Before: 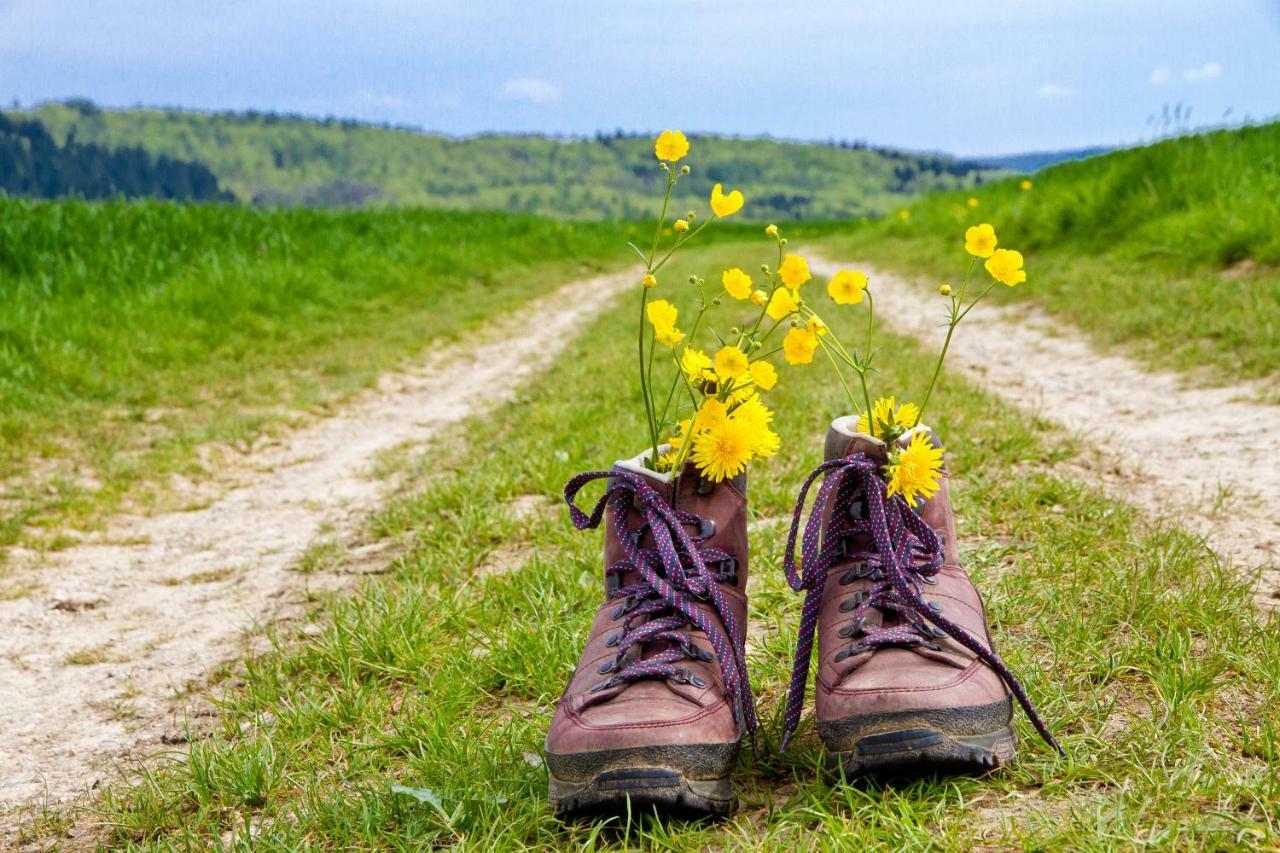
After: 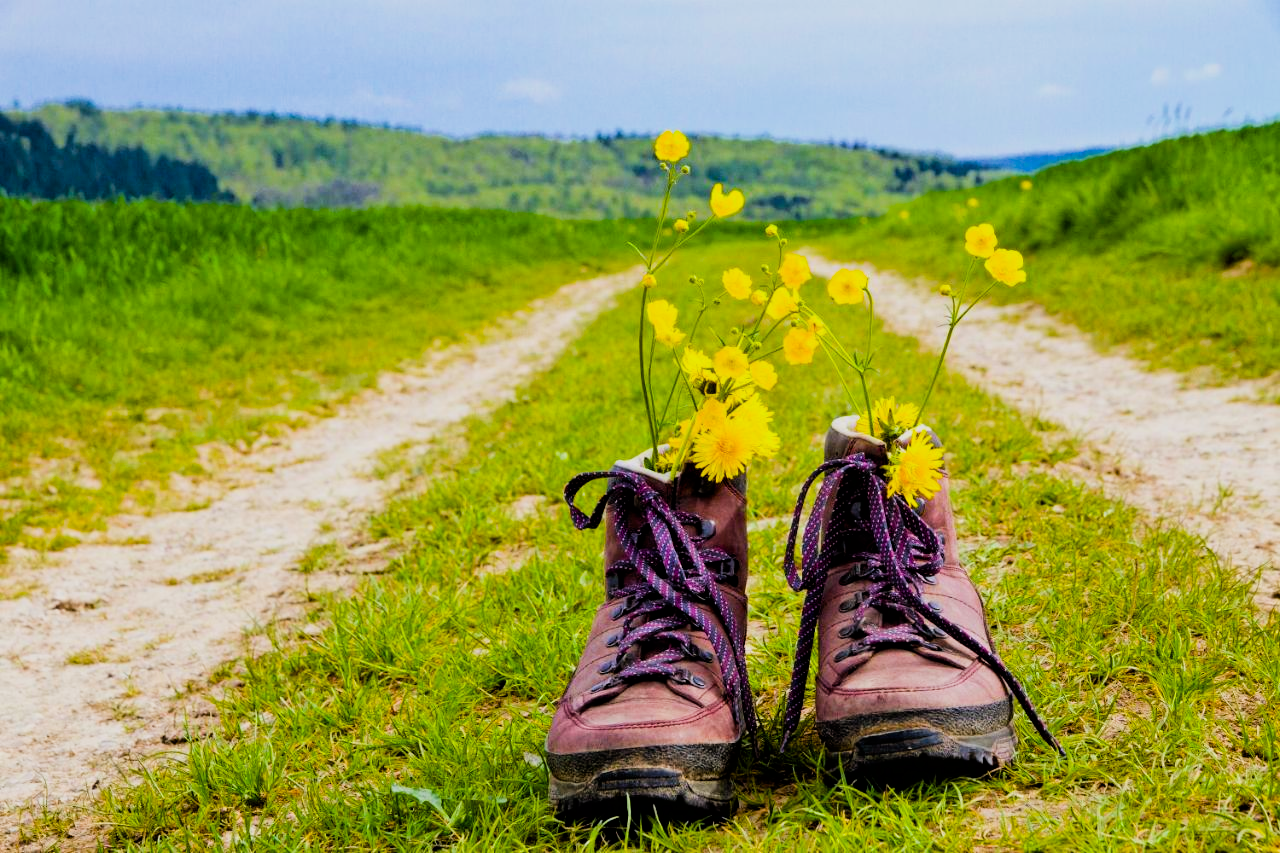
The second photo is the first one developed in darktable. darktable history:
color balance rgb: linear chroma grading › global chroma 15%, perceptual saturation grading › global saturation 30%
filmic rgb: black relative exposure -5 EV, hardness 2.88, contrast 1.3, highlights saturation mix -30%
